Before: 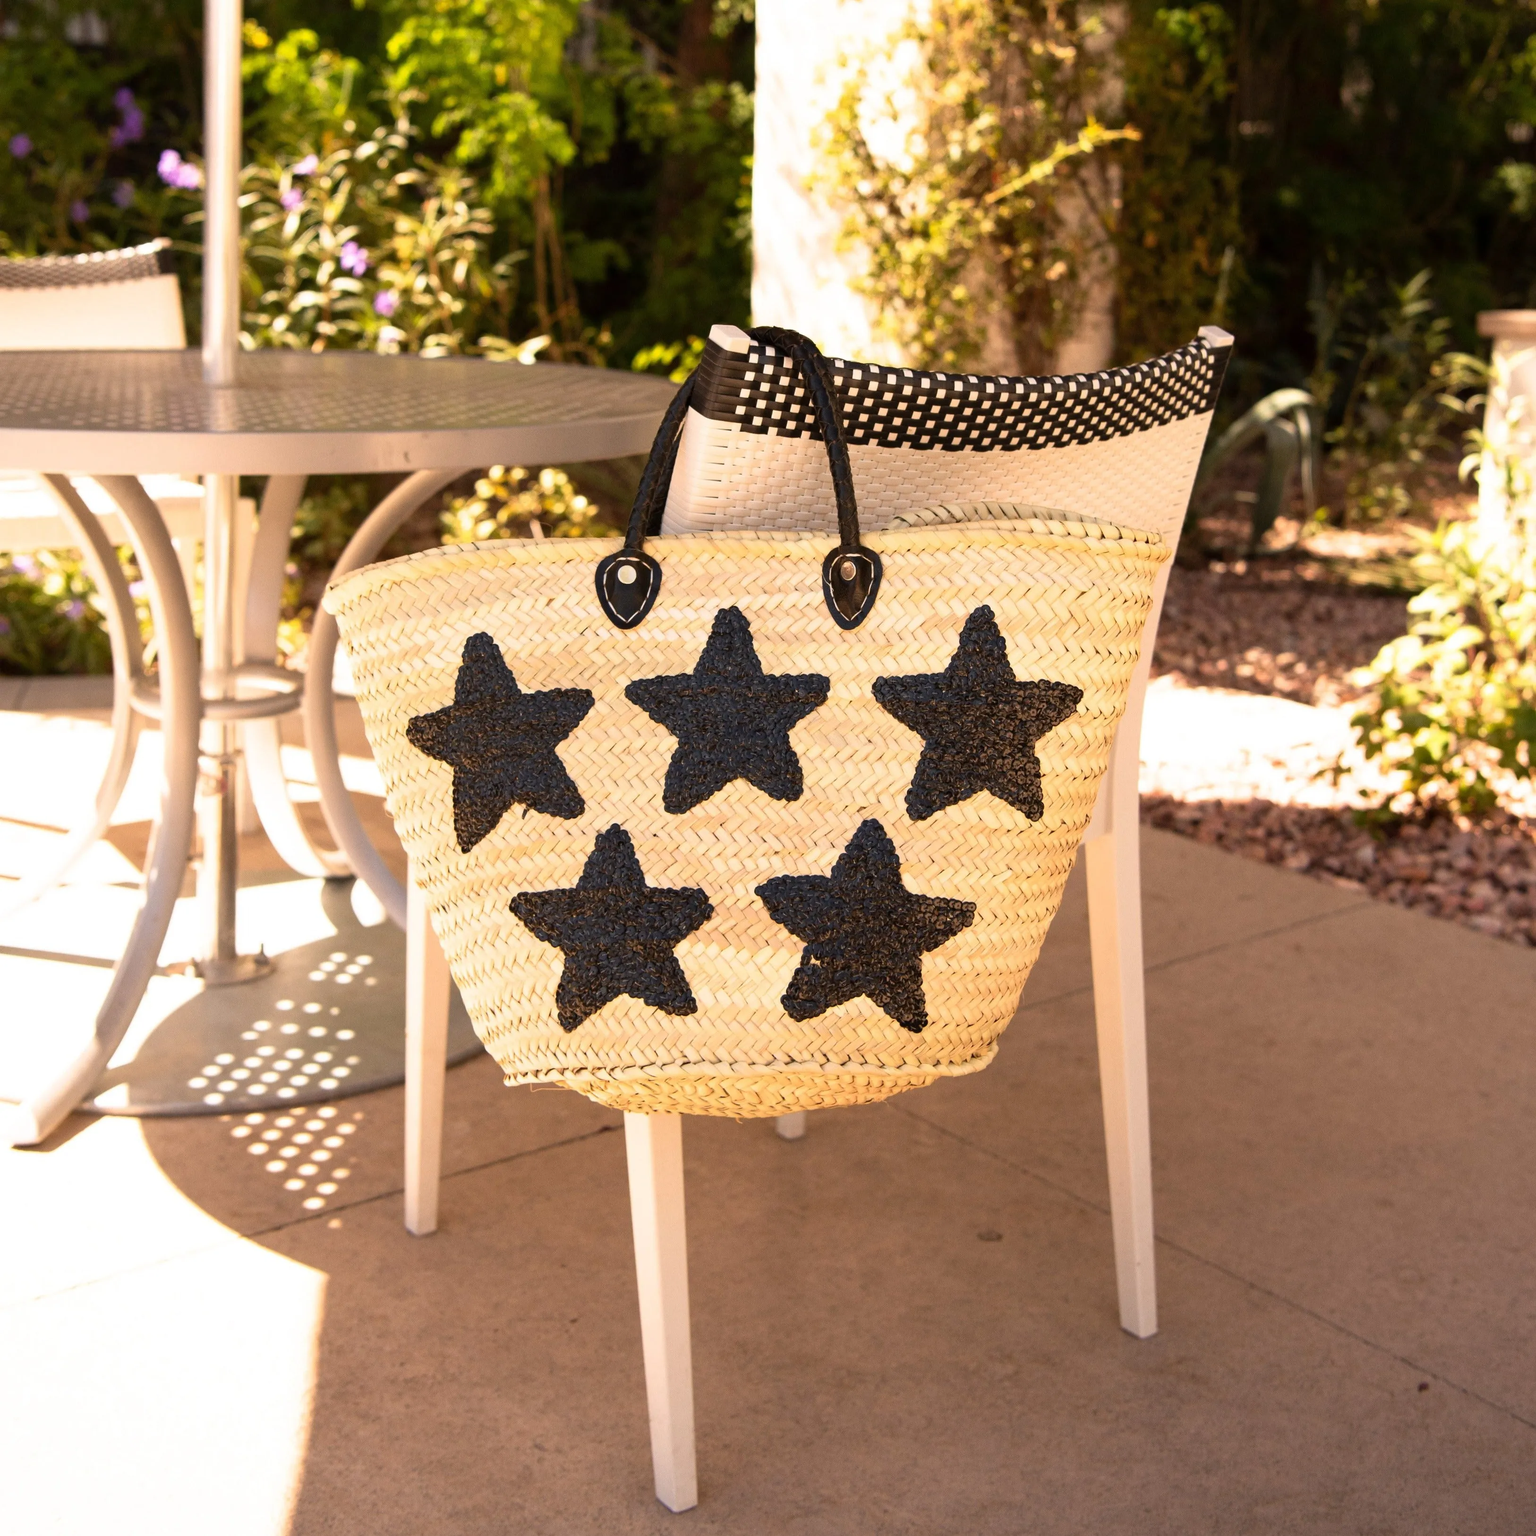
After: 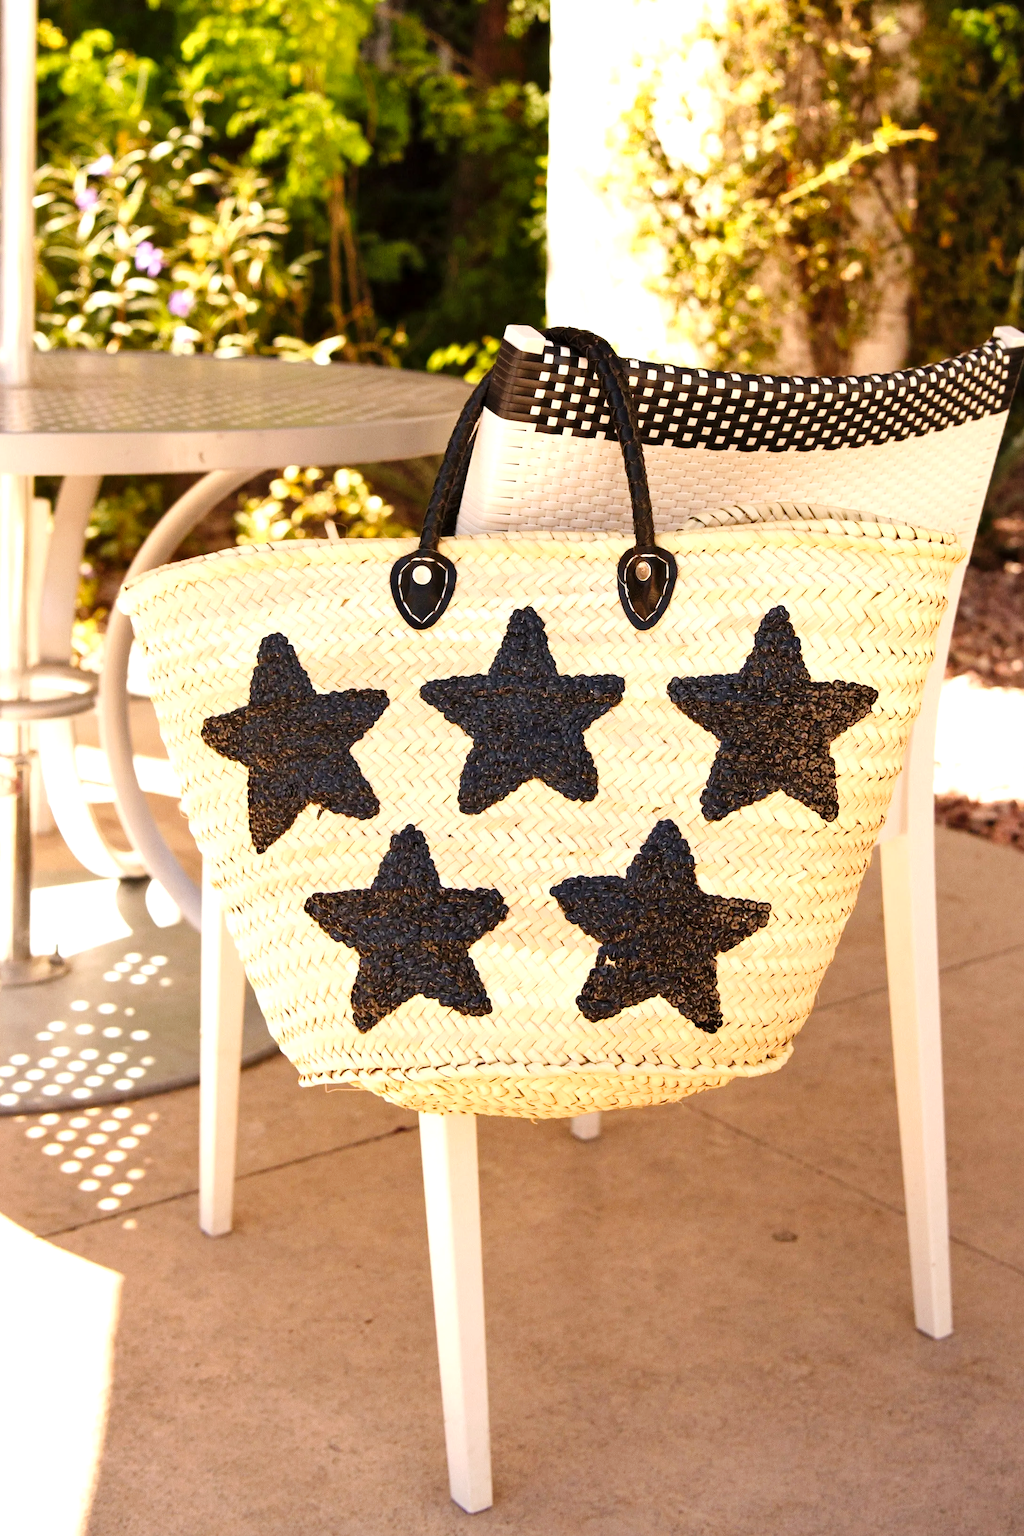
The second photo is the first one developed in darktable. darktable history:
shadows and highlights: shadows 36.22, highlights -26.8, soften with gaussian
exposure: black level correction 0.001, exposure 0.498 EV, compensate highlight preservation false
crop and rotate: left 13.424%, right 19.897%
tone curve: curves: ch0 [(0, 0) (0.037, 0.025) (0.131, 0.093) (0.275, 0.256) (0.476, 0.517) (0.607, 0.667) (0.691, 0.745) (0.789, 0.836) (0.911, 0.925) (0.997, 0.995)]; ch1 [(0, 0) (0.301, 0.3) (0.444, 0.45) (0.493, 0.495) (0.507, 0.503) (0.534, 0.533) (0.582, 0.58) (0.658, 0.693) (0.746, 0.77) (1, 1)]; ch2 [(0, 0) (0.246, 0.233) (0.36, 0.352) (0.415, 0.418) (0.476, 0.492) (0.502, 0.504) (0.525, 0.518) (0.539, 0.544) (0.586, 0.602) (0.634, 0.651) (0.706, 0.727) (0.853, 0.852) (1, 0.951)], preserve colors none
